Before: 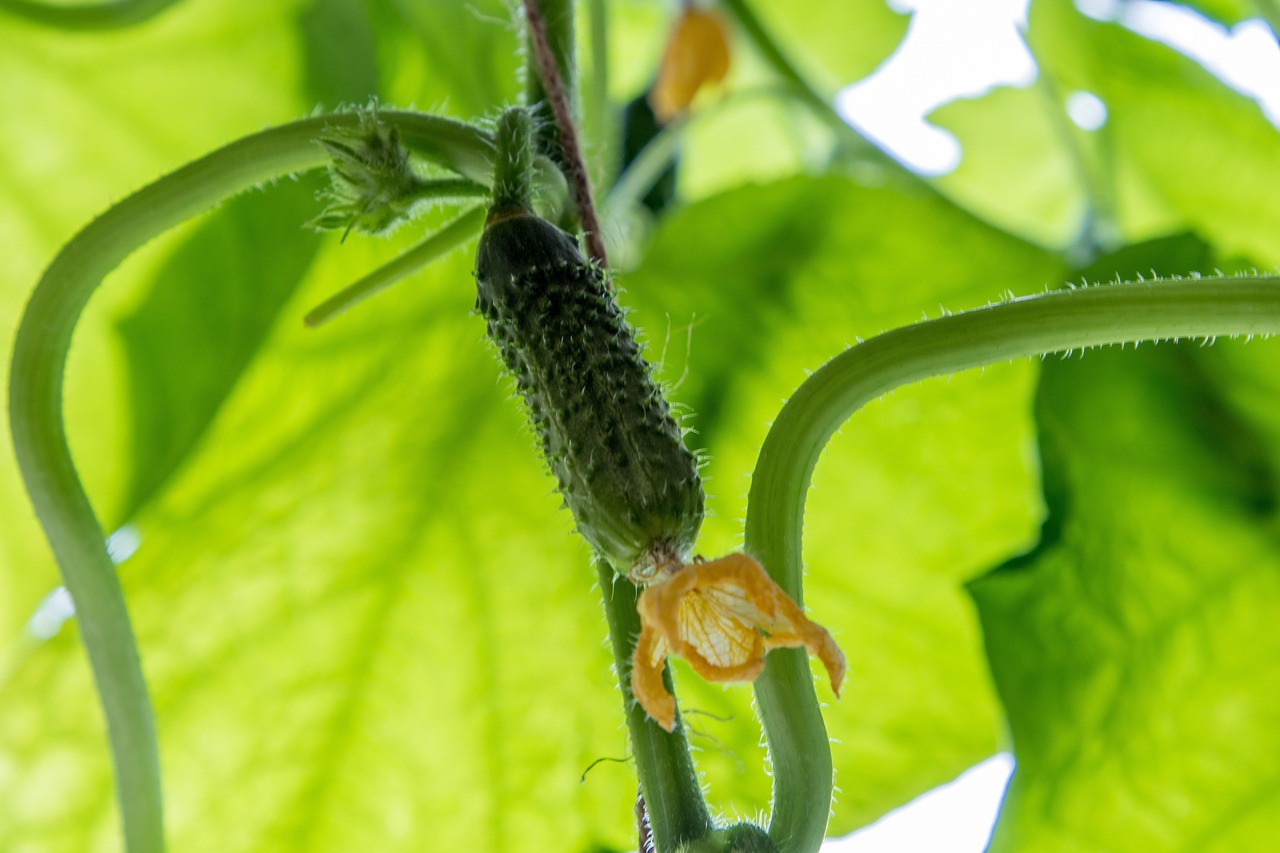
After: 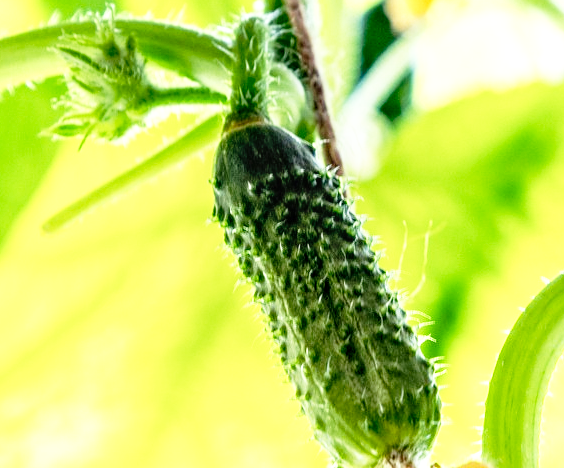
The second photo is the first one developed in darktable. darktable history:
exposure: black level correction 0, exposure 1 EV, compensate exposure bias true, compensate highlight preservation false
crop: left 20.579%, top 10.828%, right 35.338%, bottom 34.259%
base curve: curves: ch0 [(0, 0) (0.012, 0.01) (0.073, 0.168) (0.31, 0.711) (0.645, 0.957) (1, 1)], preserve colors none
local contrast: detail 130%
